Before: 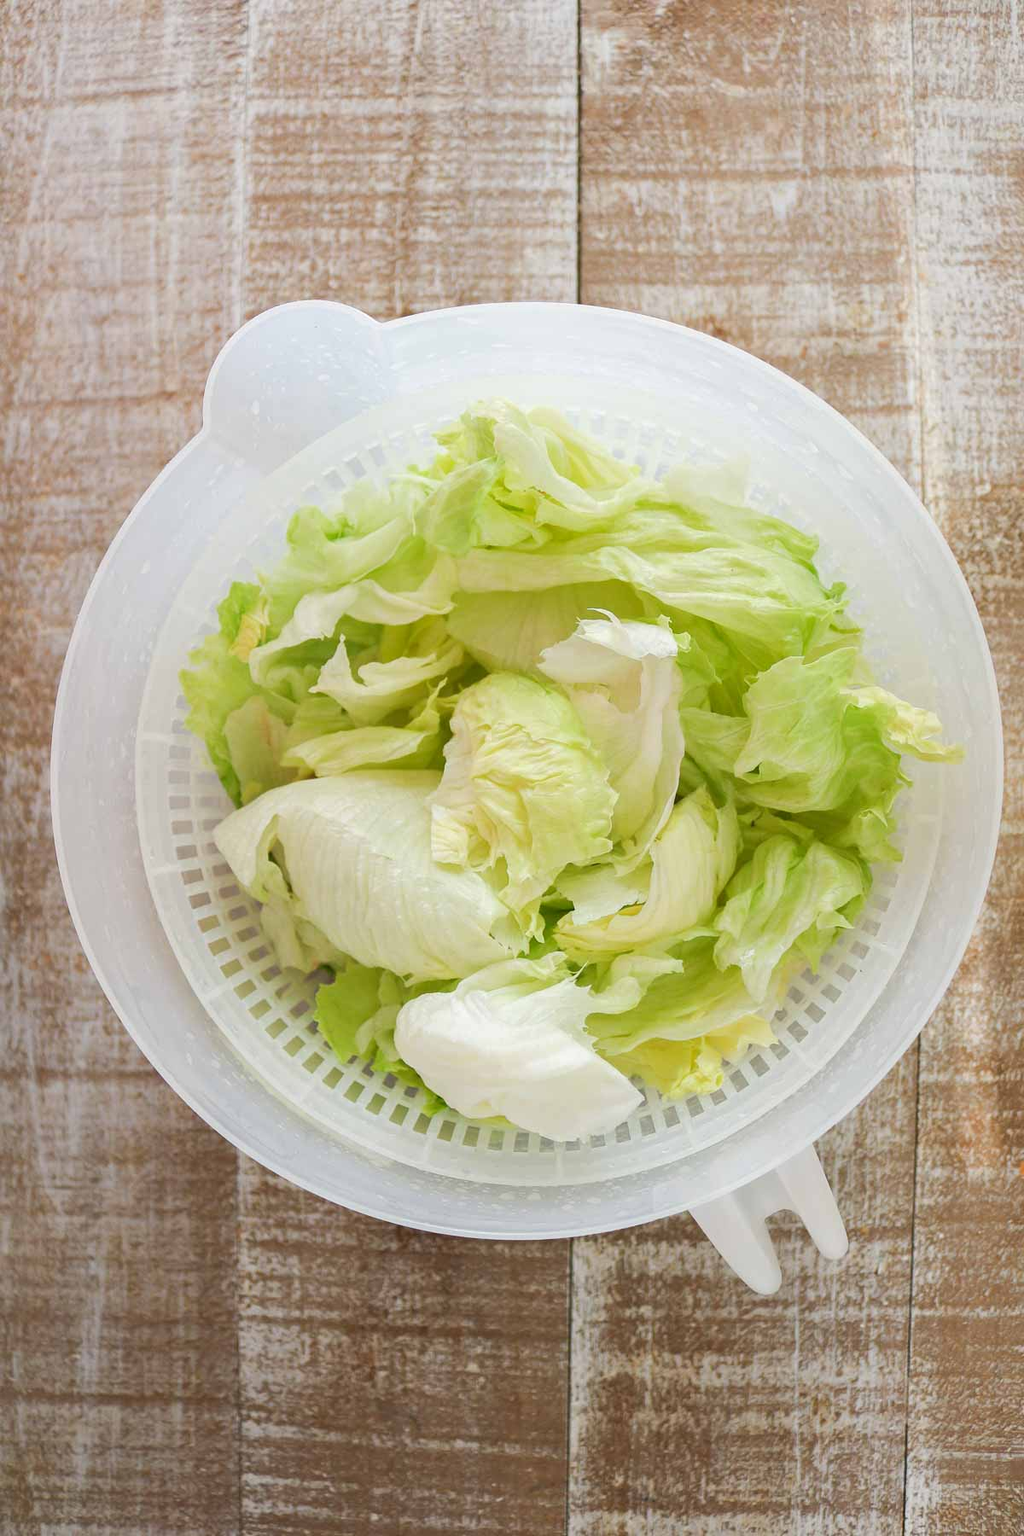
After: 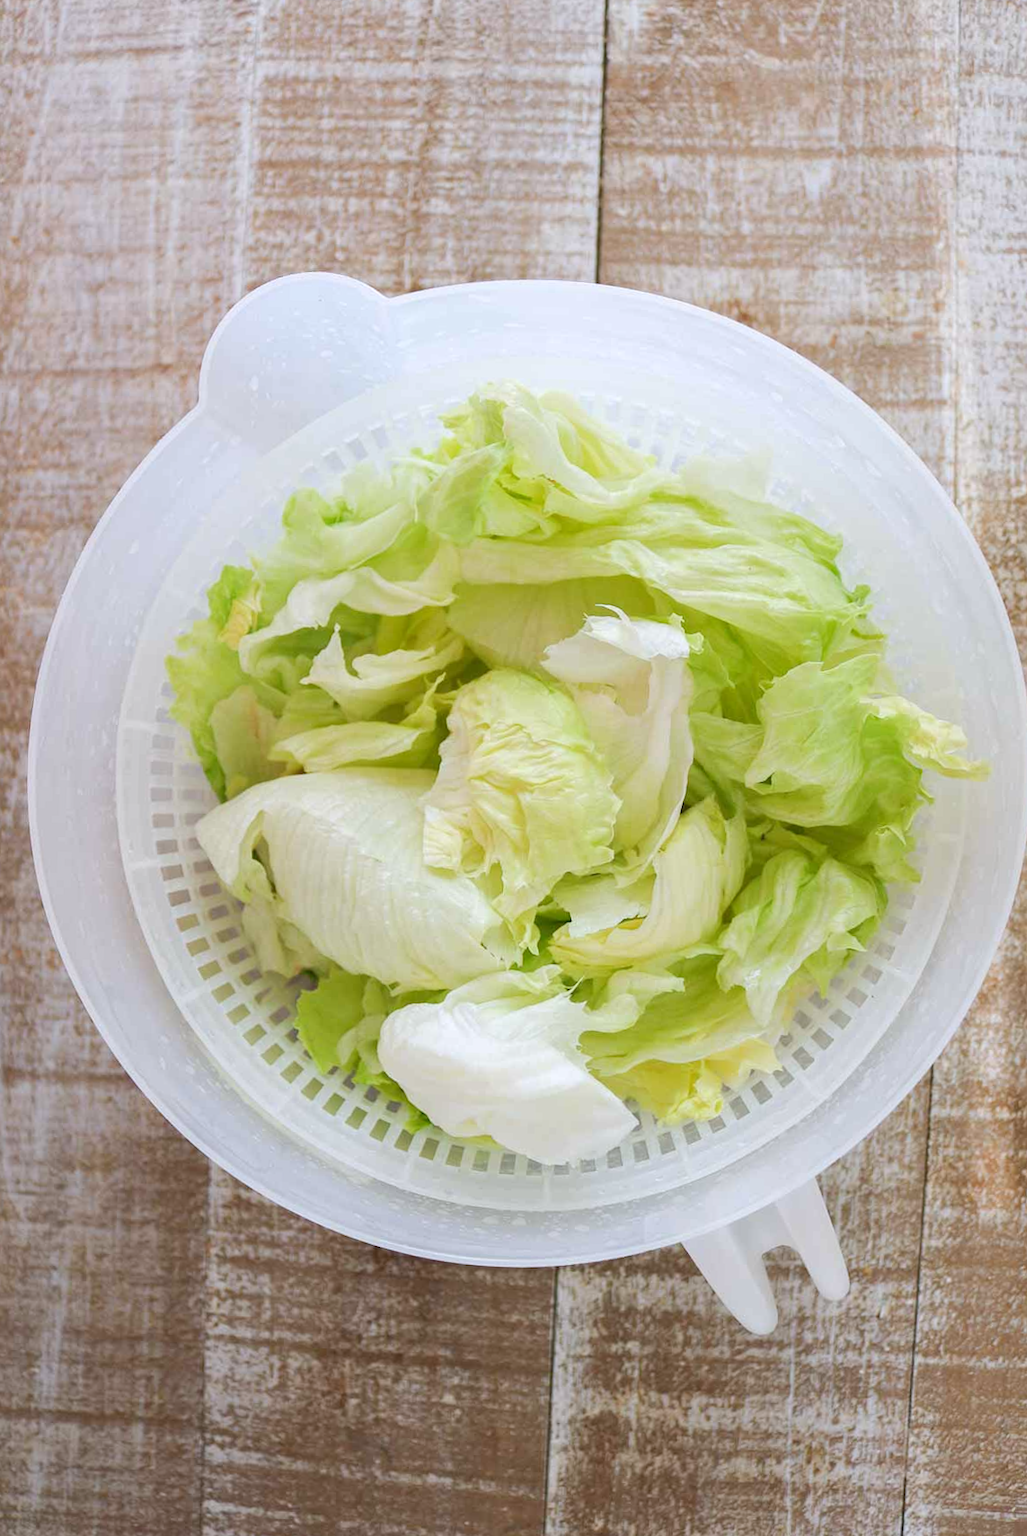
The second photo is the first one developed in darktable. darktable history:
rotate and perspective: rotation 0.192°, lens shift (horizontal) -0.015, crop left 0.005, crop right 0.996, crop top 0.006, crop bottom 0.99
white balance: red 0.984, blue 1.059
base curve: curves: ch0 [(0, 0) (0.283, 0.295) (1, 1)], preserve colors none
crop and rotate: angle -1.69°
